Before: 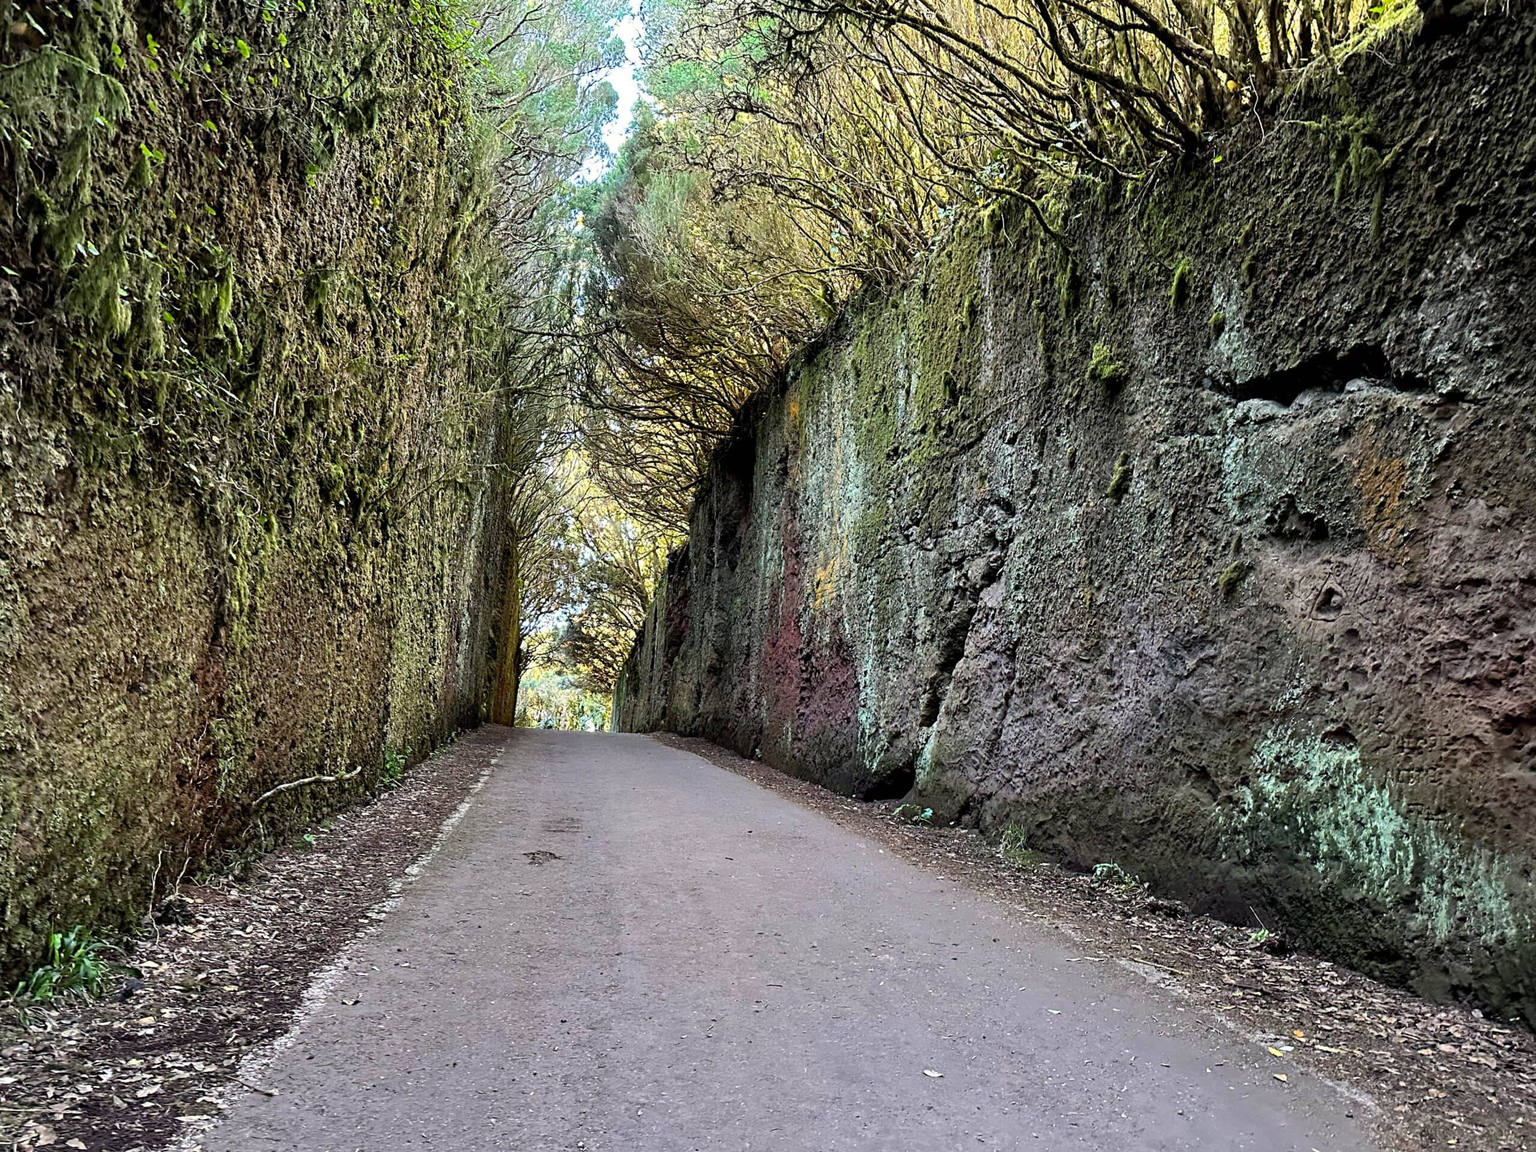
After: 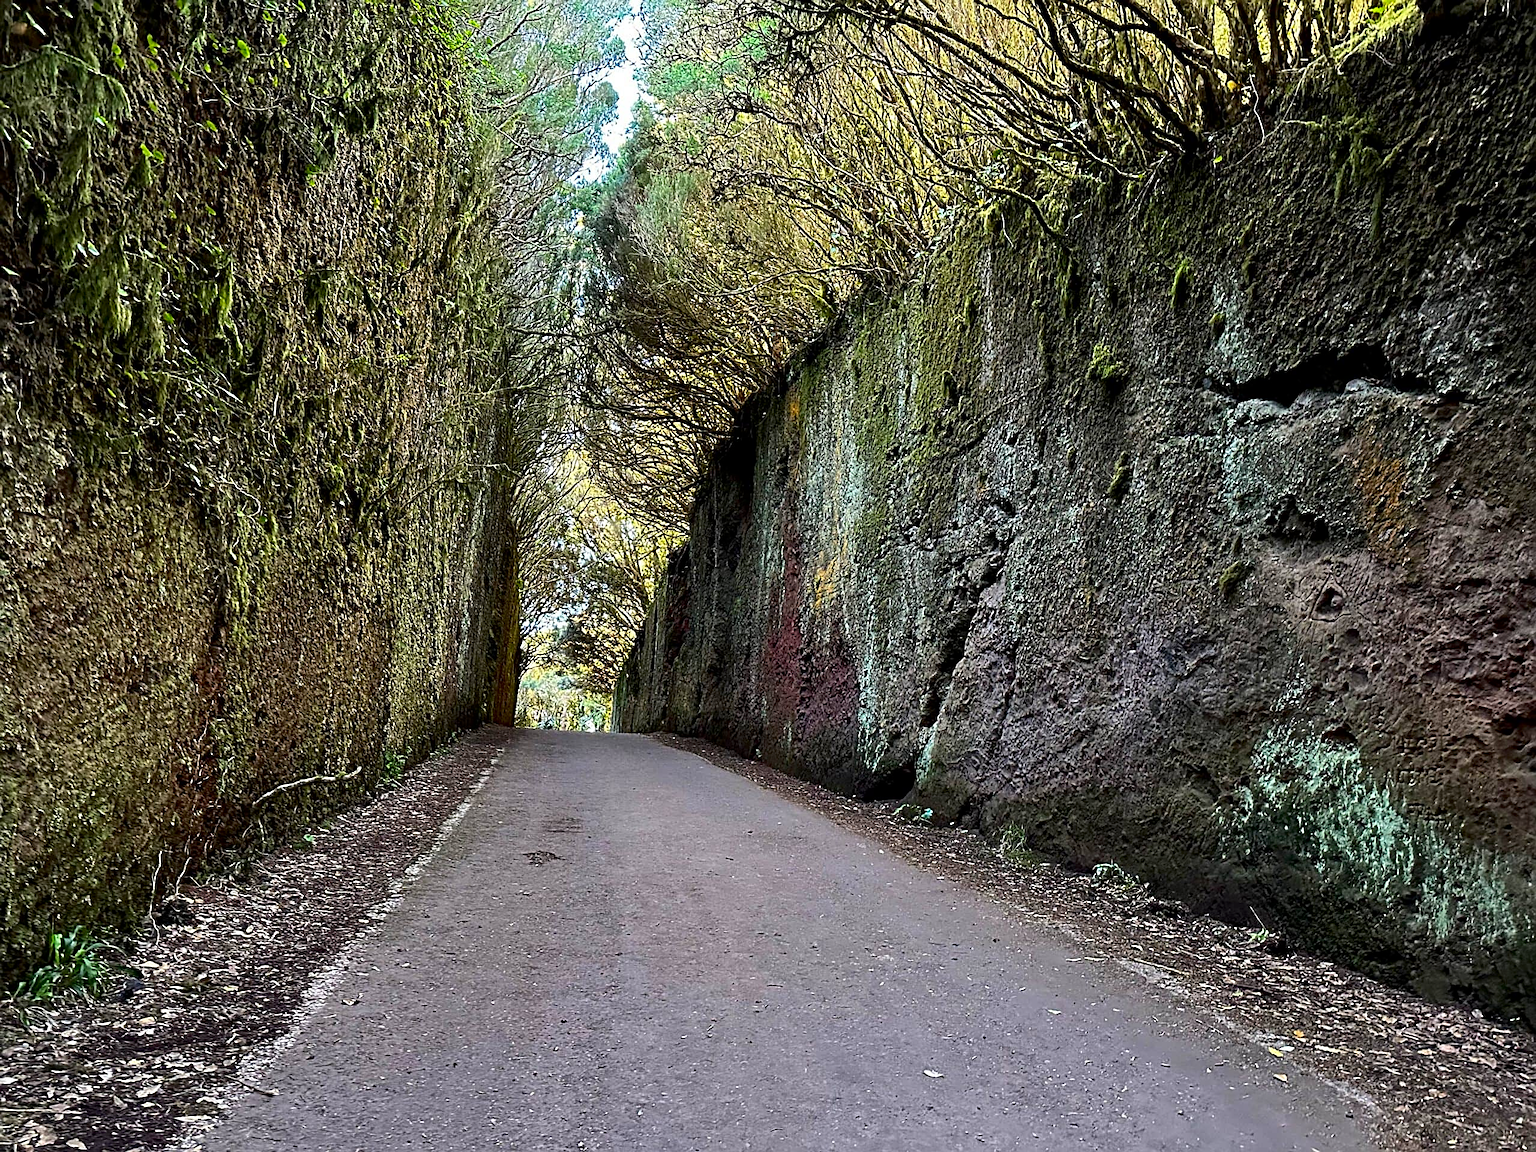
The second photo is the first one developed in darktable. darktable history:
contrast brightness saturation: contrast 0.066, brightness -0.148, saturation 0.117
sharpen: on, module defaults
